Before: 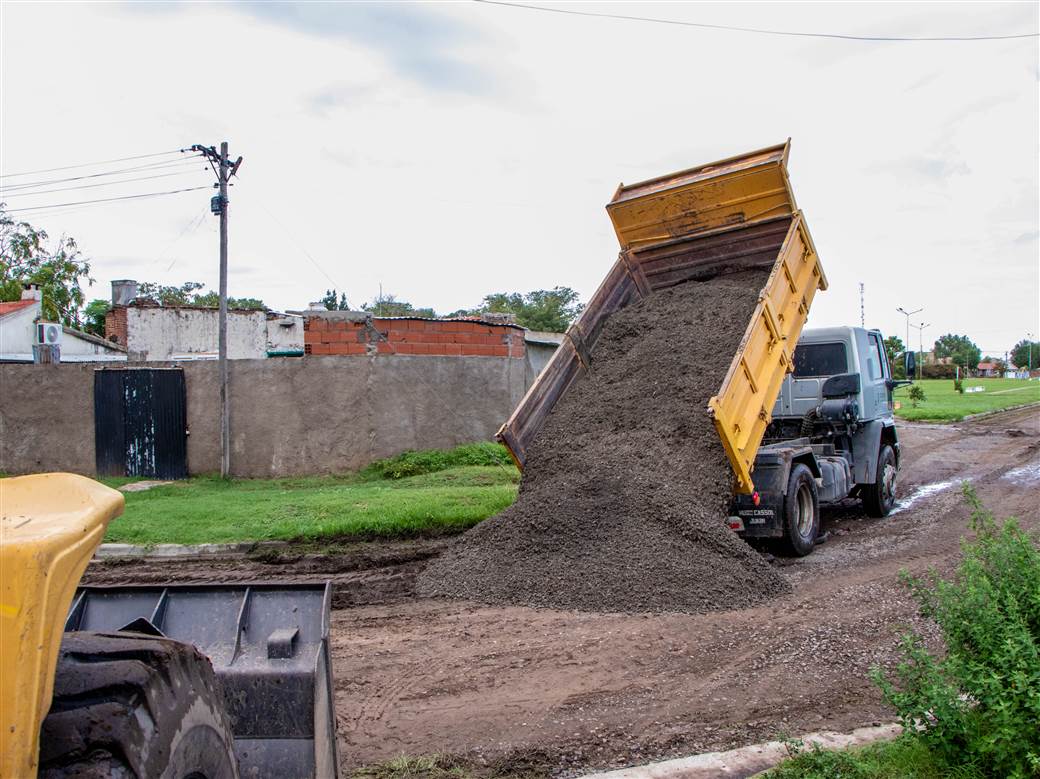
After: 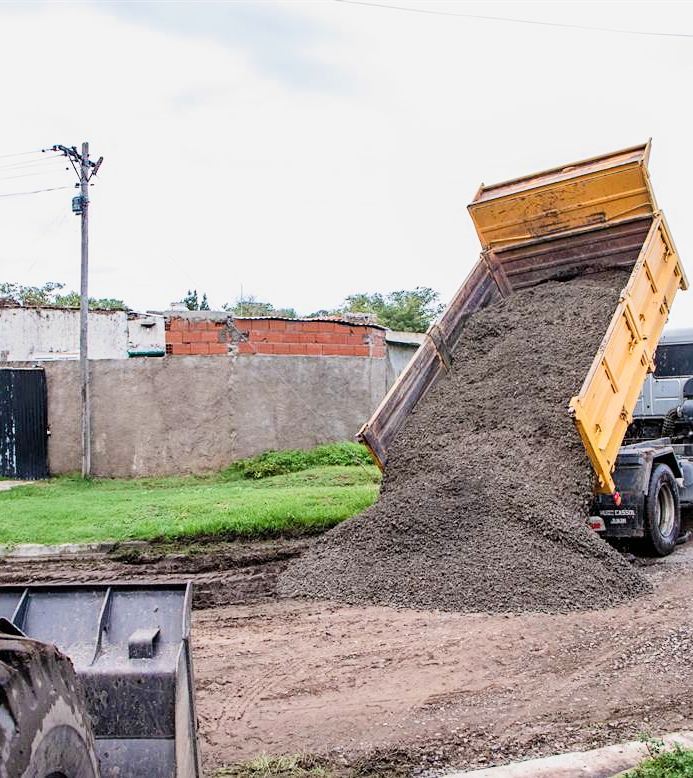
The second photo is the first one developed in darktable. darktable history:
crop and rotate: left 13.38%, right 19.918%
contrast brightness saturation: saturation -0.045
sharpen: amount 0.216
filmic rgb: black relative exposure -7.65 EV, white relative exposure 4.56 EV, hardness 3.61, contrast 1.057
tone equalizer: -8 EV 0.236 EV, -7 EV 0.438 EV, -6 EV 0.392 EV, -5 EV 0.228 EV, -3 EV -0.277 EV, -2 EV -0.429 EV, -1 EV -0.417 EV, +0 EV -0.226 EV, mask exposure compensation -0.513 EV
exposure: black level correction 0, exposure 1.453 EV, compensate highlight preservation false
